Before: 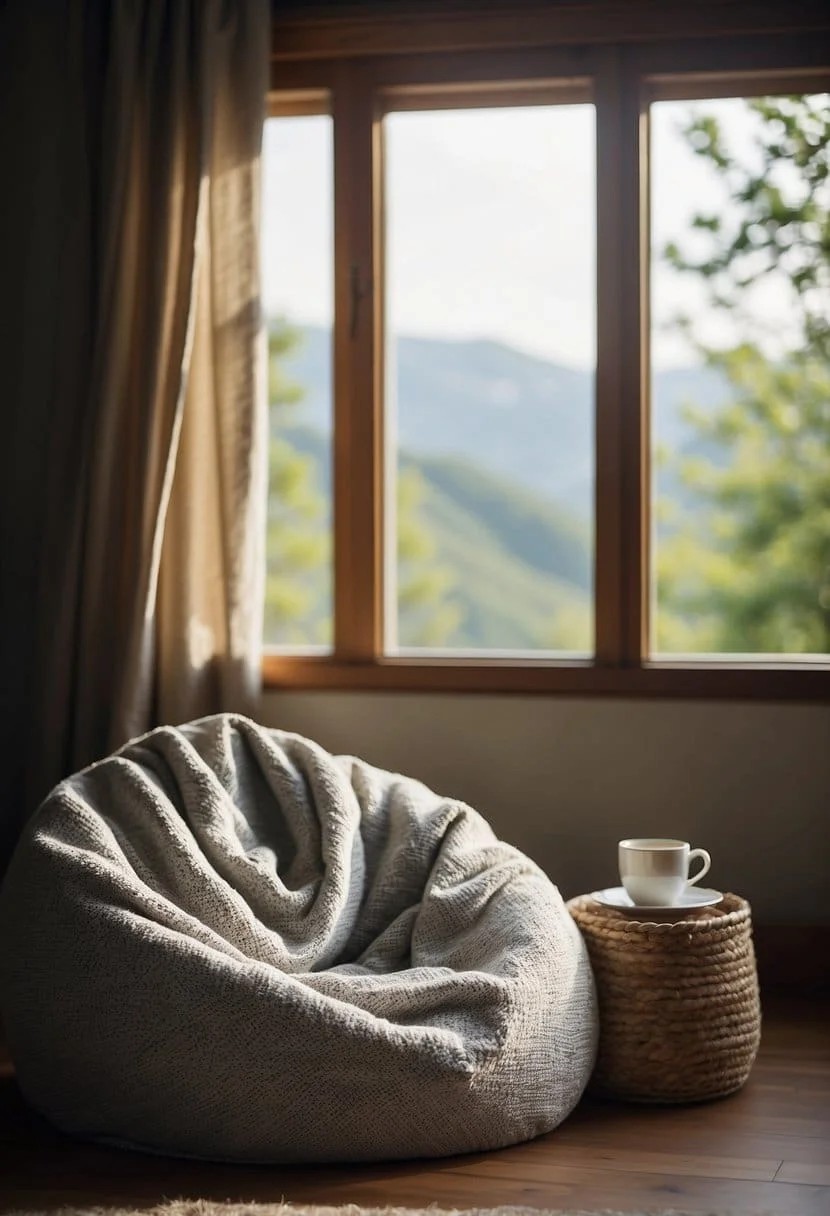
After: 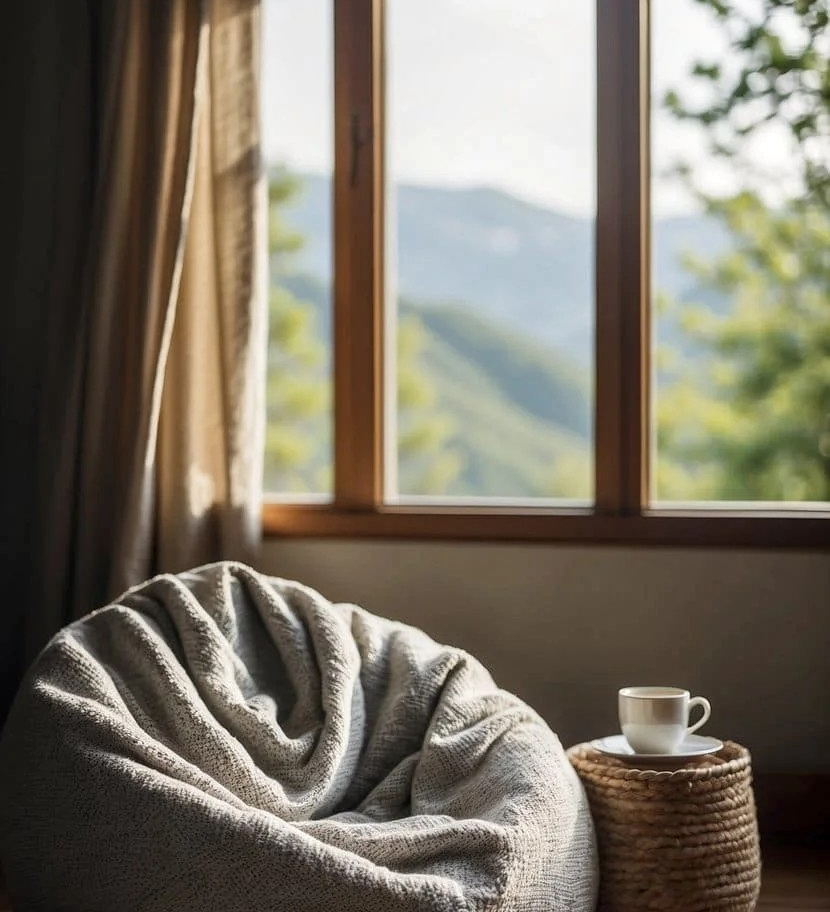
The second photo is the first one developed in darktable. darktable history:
crop and rotate: top 12.5%, bottom 12.5%
local contrast: on, module defaults
